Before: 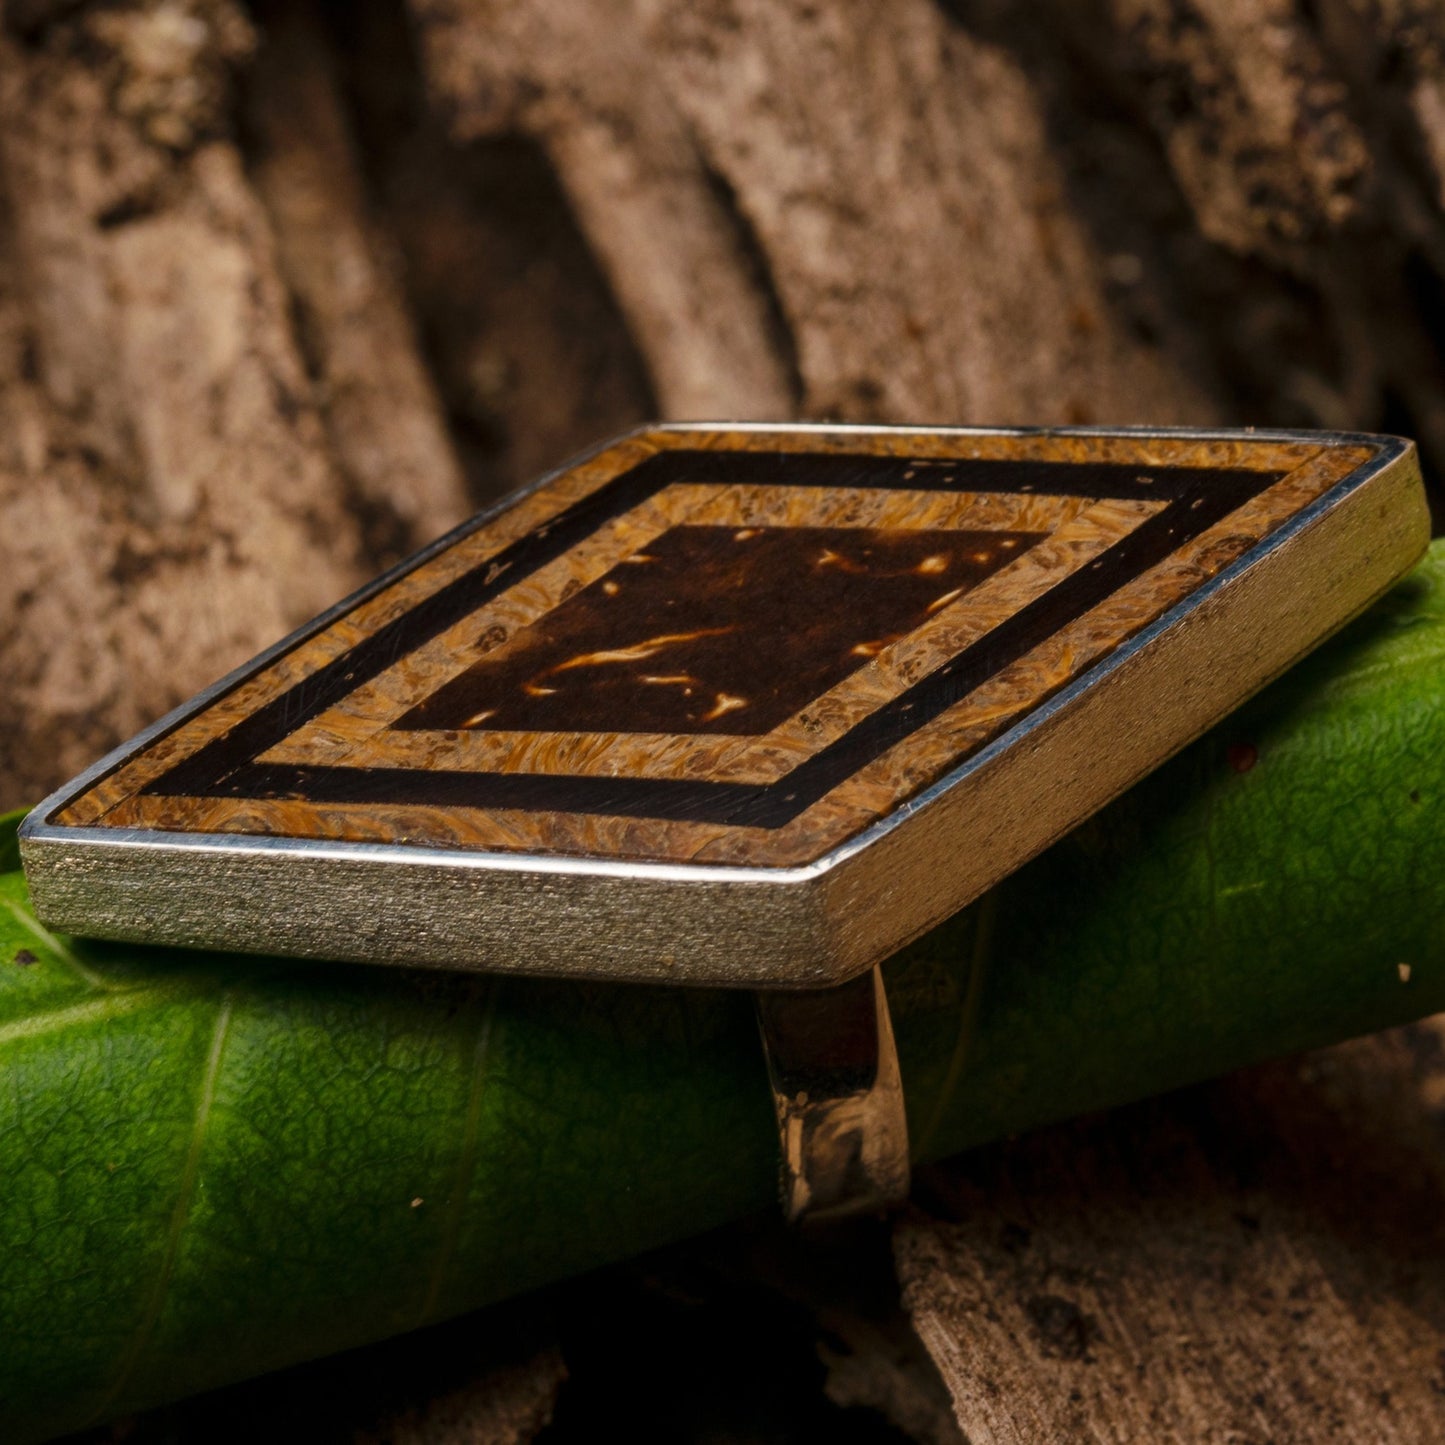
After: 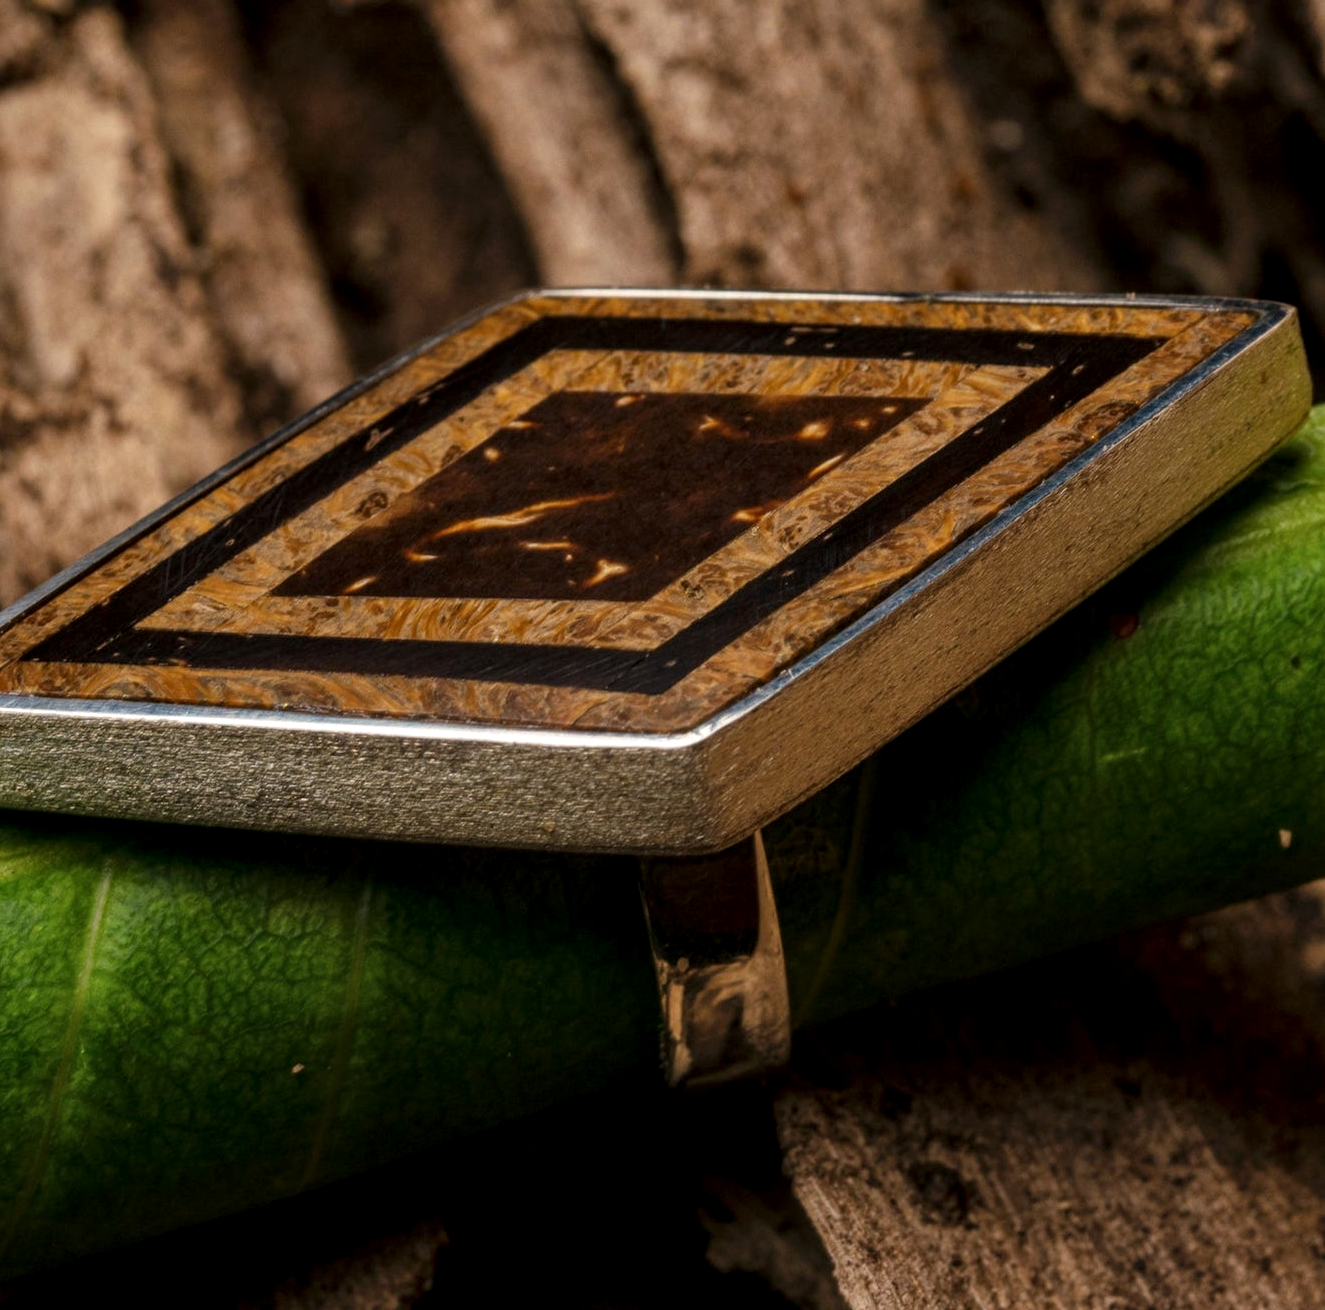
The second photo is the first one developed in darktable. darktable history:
crop and rotate: left 8.262%, top 9.303%
local contrast: detail 130%
